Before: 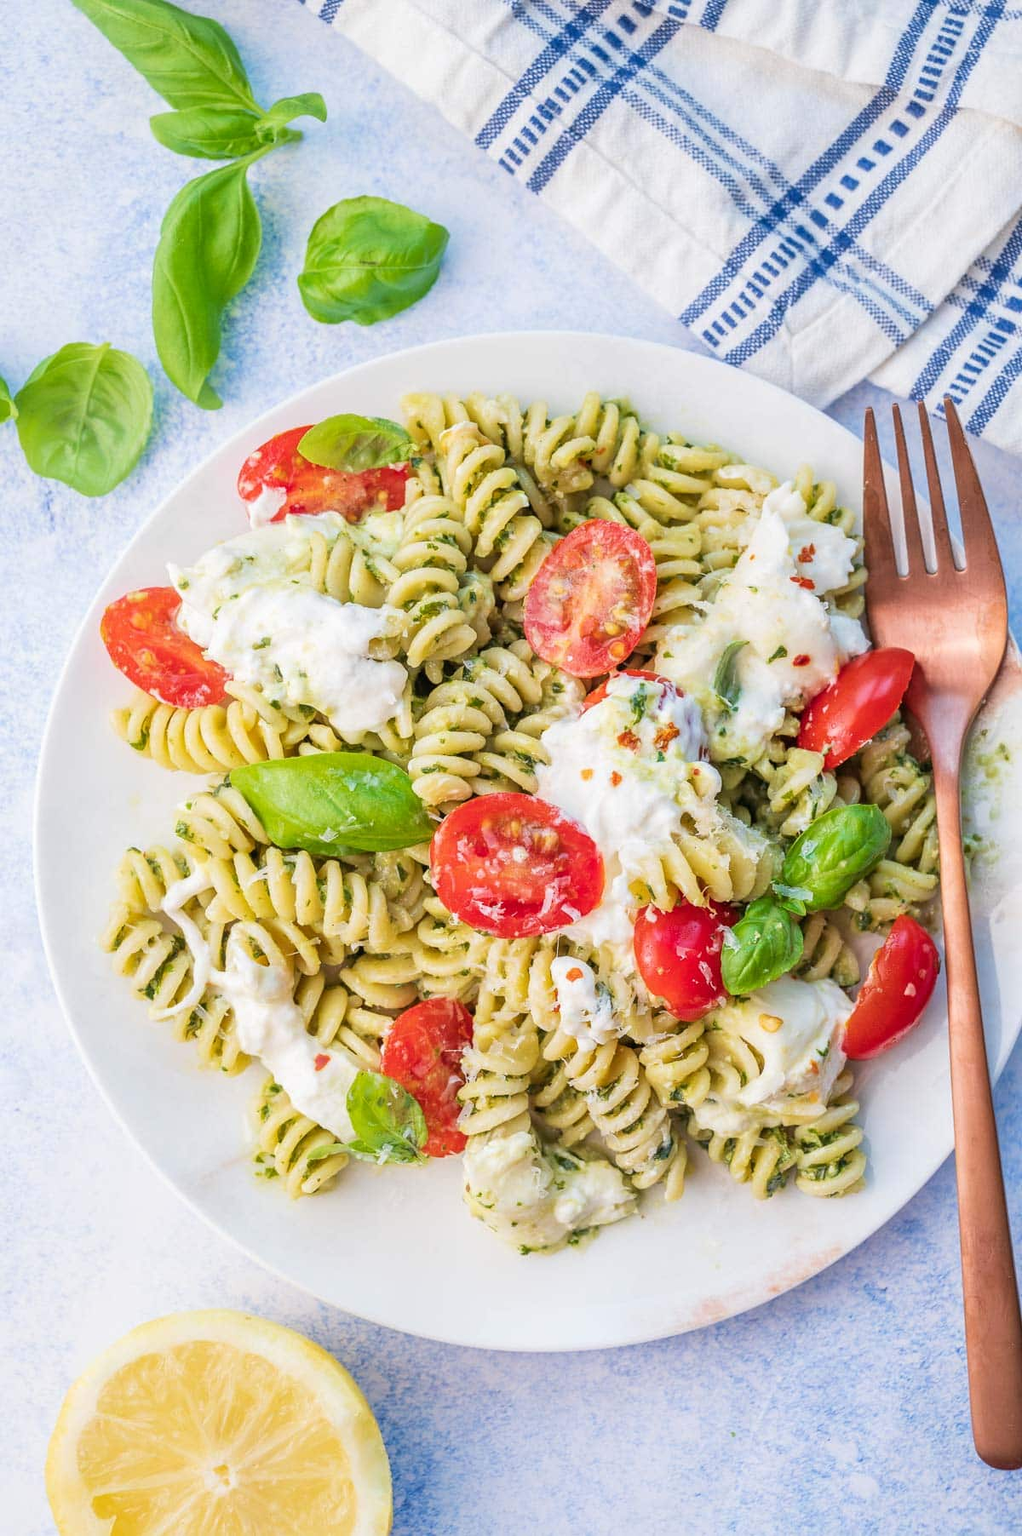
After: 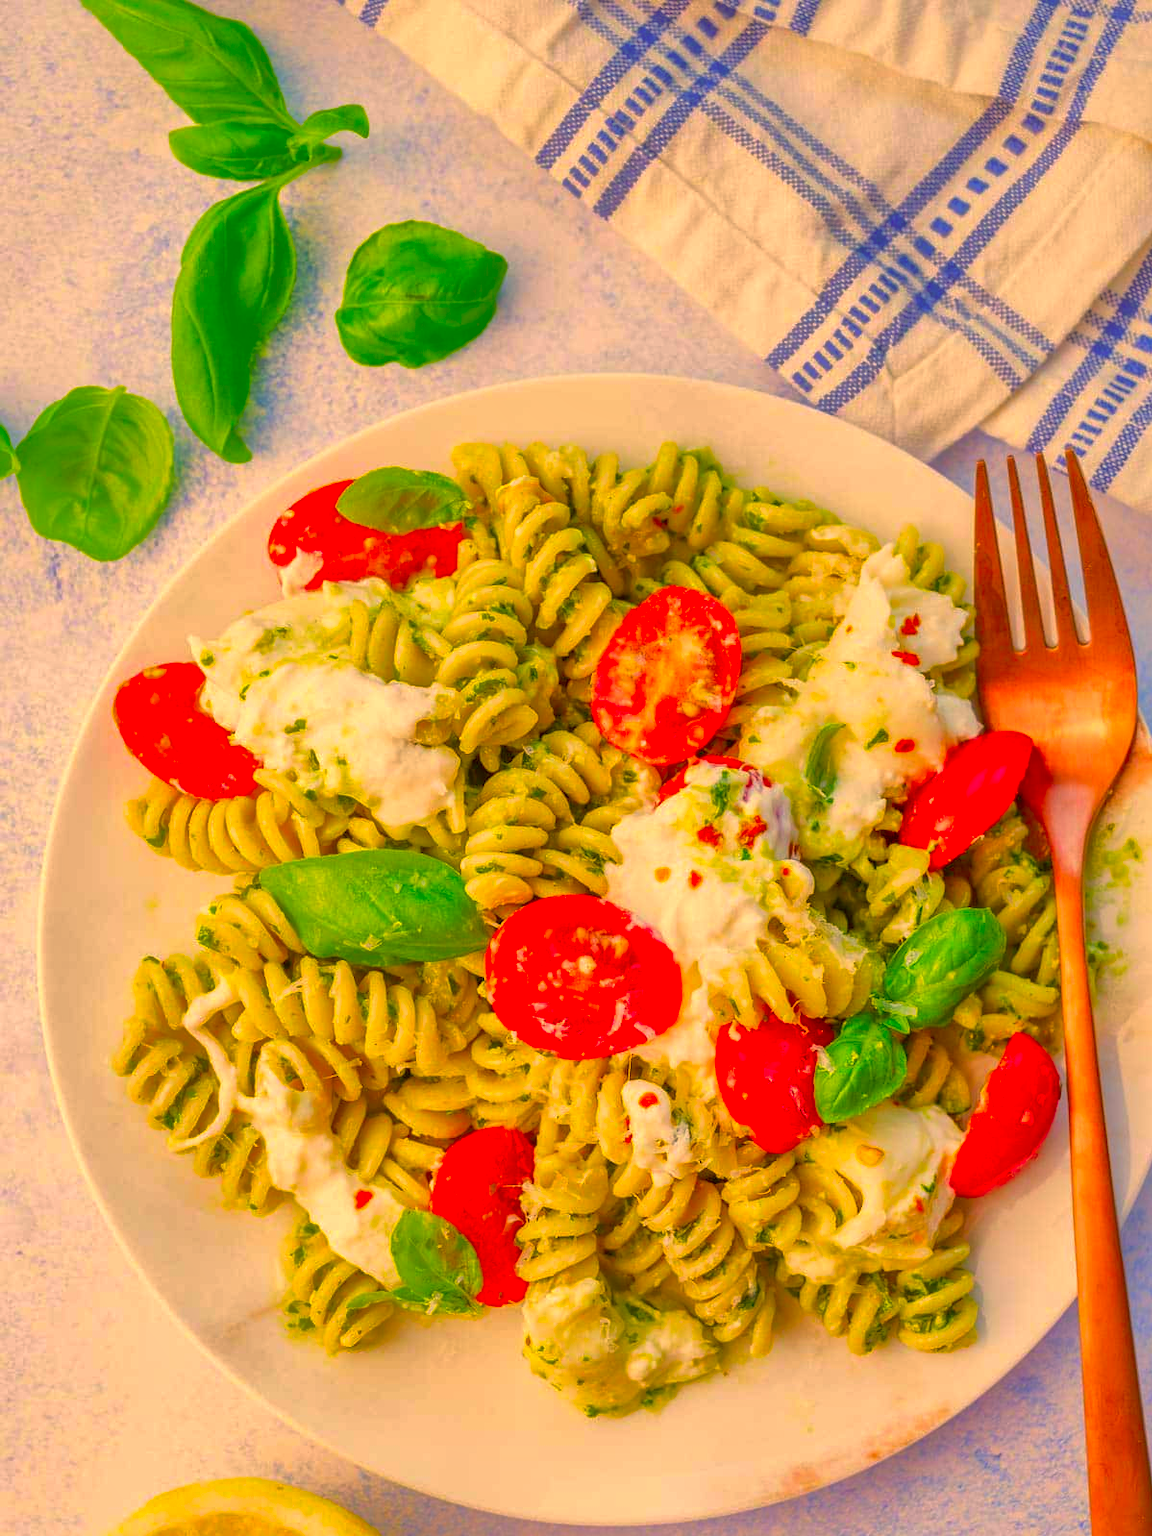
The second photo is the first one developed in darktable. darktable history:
color correction: highlights a* 10.76, highlights b* 30.77, shadows a* 2.72, shadows b* 17.21, saturation 1.73
shadows and highlights: shadows 61.04, highlights -59.79, shadows color adjustment 97.66%
color balance rgb: power › chroma 1.005%, power › hue 252.07°, perceptual saturation grading › global saturation 0.751%, global vibrance 15.728%, saturation formula JzAzBz (2021)
crop and rotate: top 0%, bottom 11.408%
